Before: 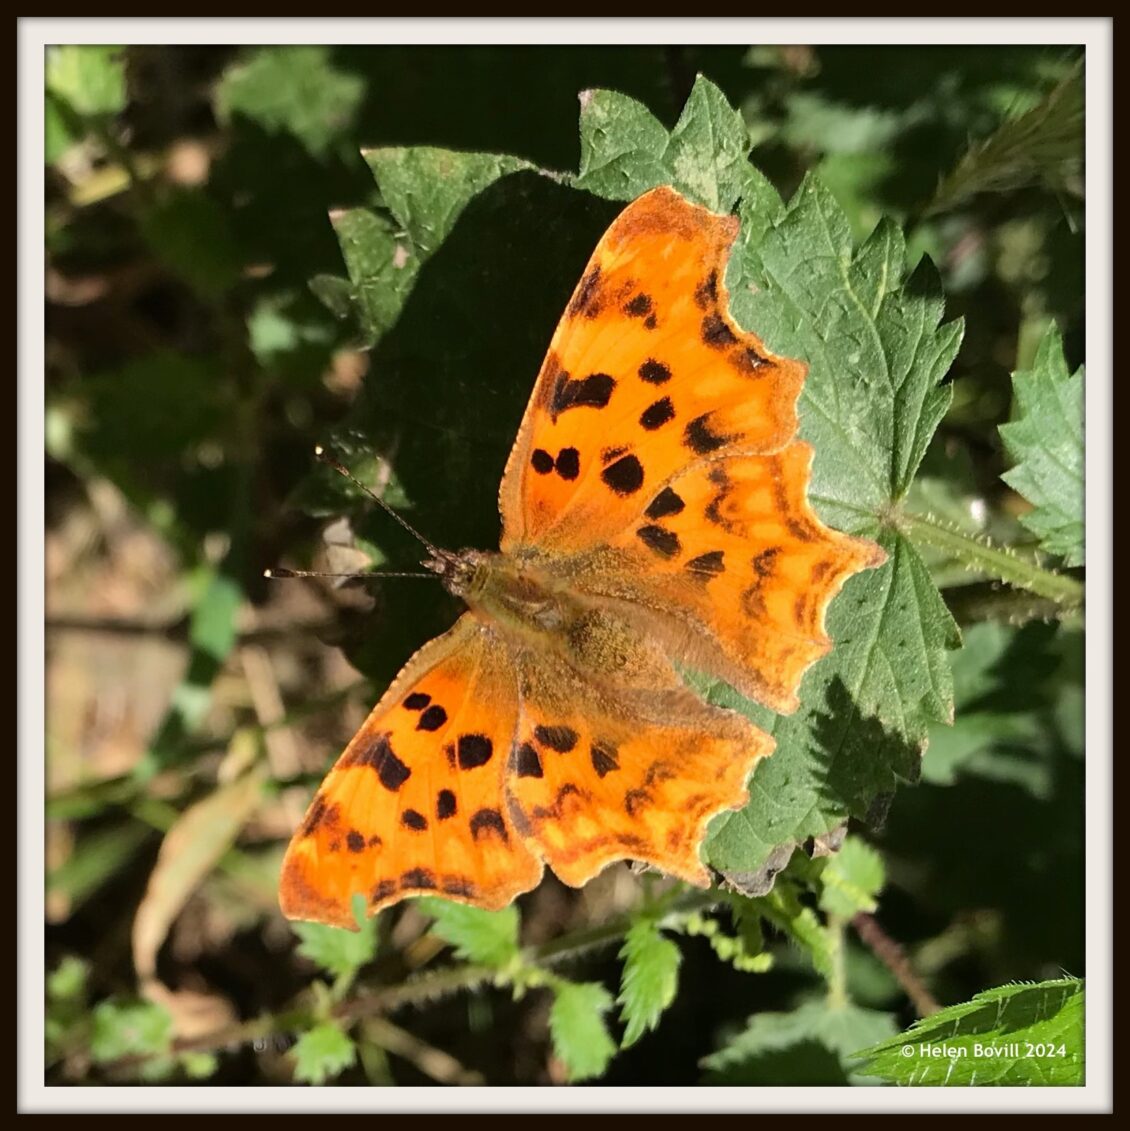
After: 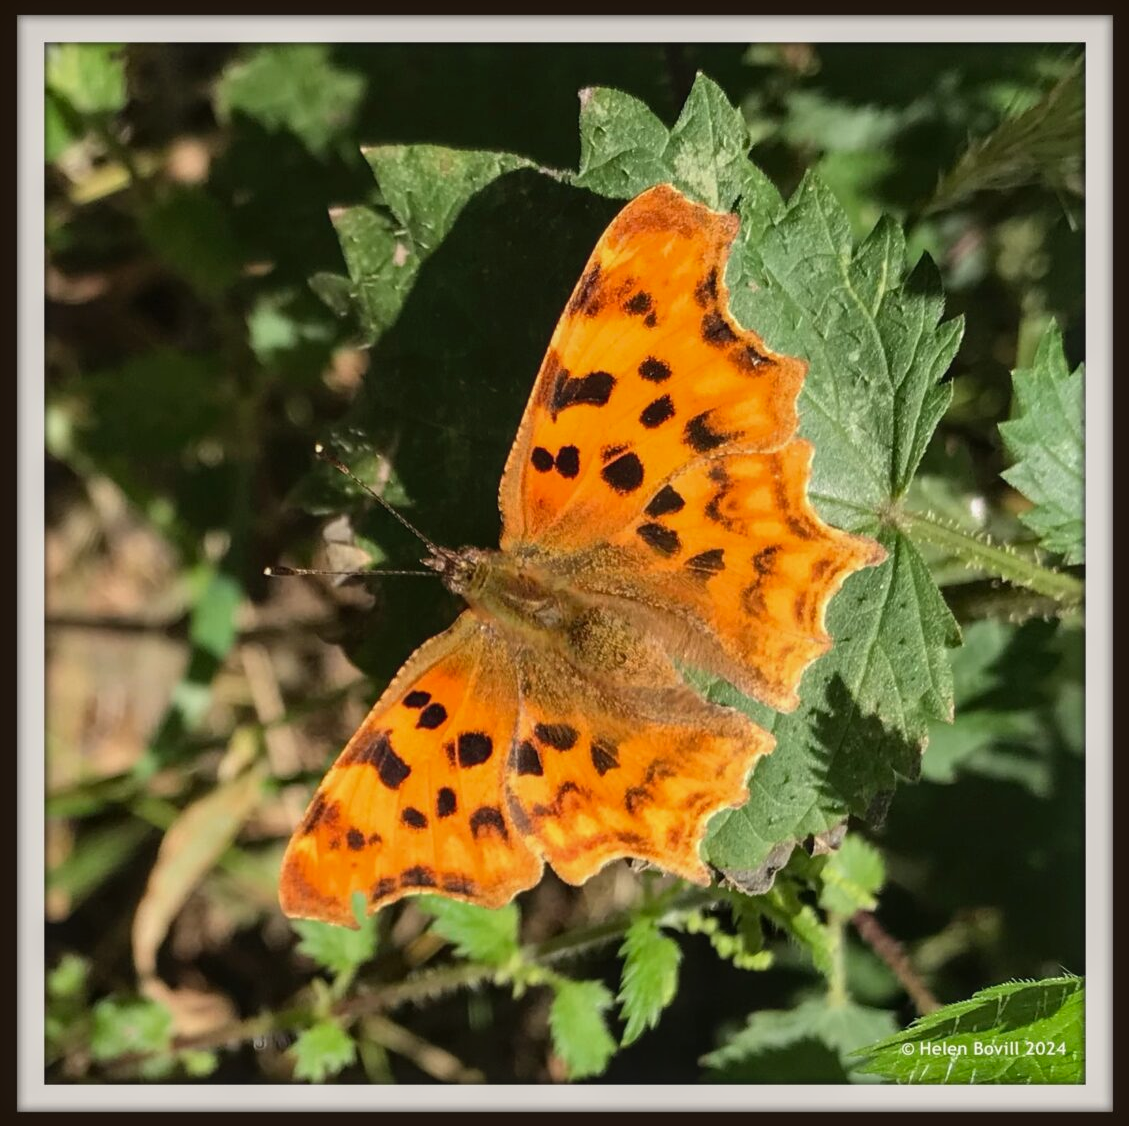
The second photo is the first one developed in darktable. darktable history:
crop: top 0.193%, bottom 0.207%
local contrast: detail 110%
